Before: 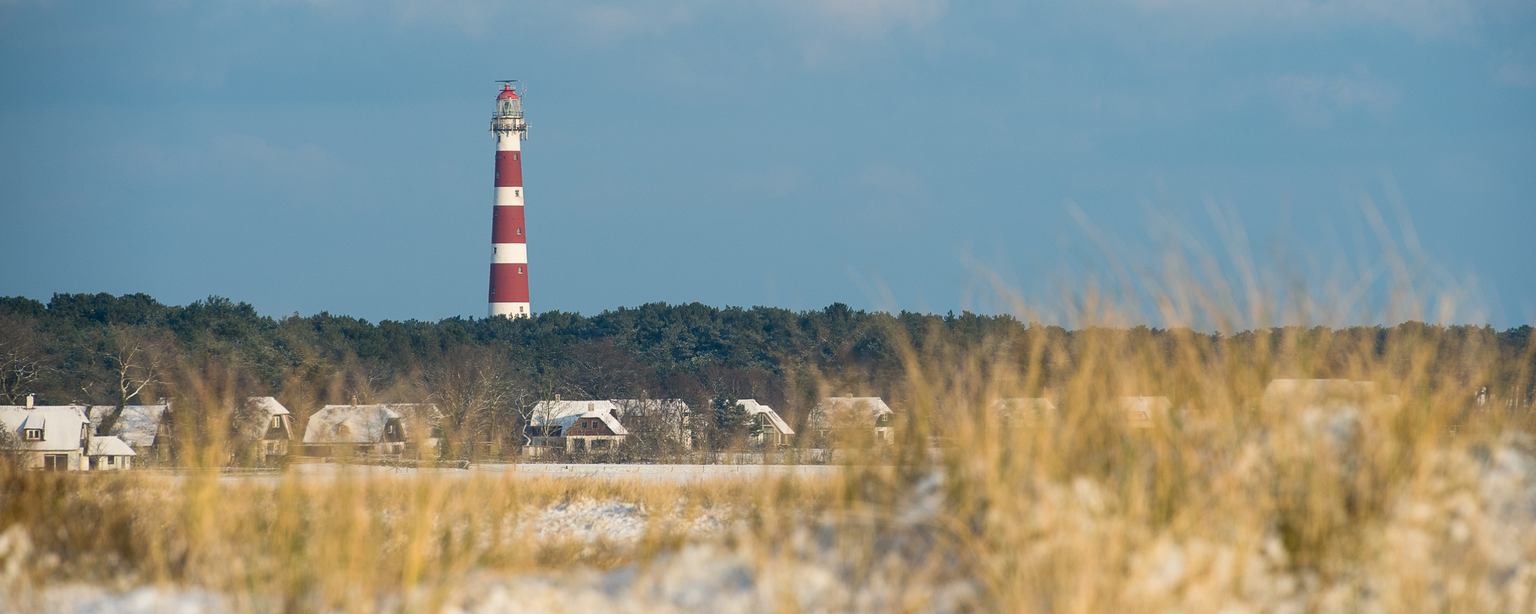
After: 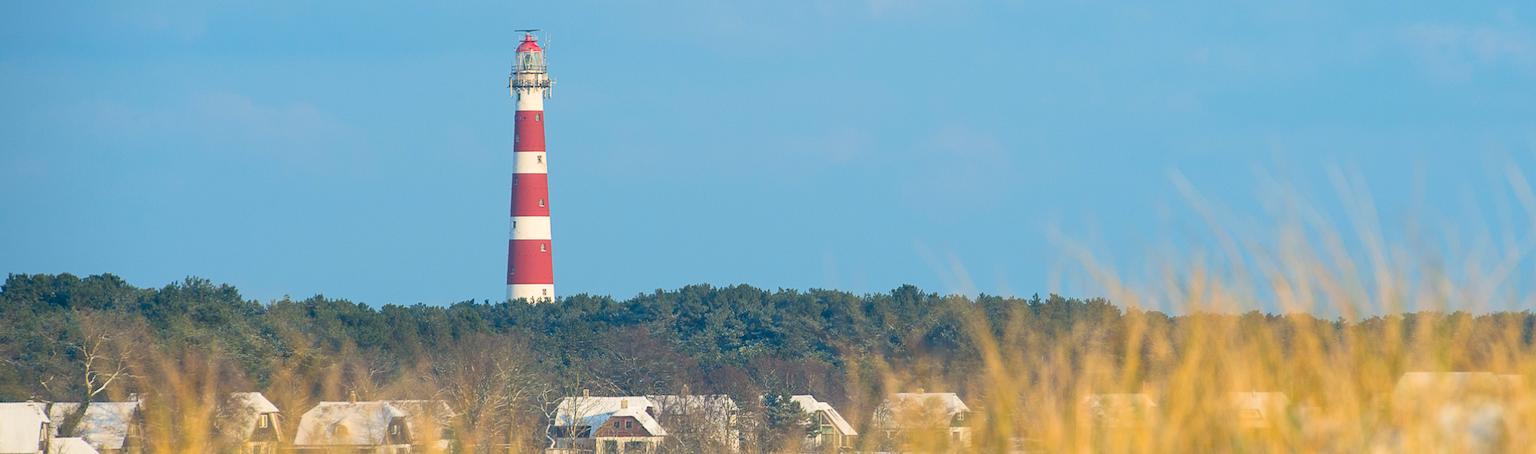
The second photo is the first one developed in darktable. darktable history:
crop: left 3.015%, top 8.969%, right 9.647%, bottom 26.457%
contrast brightness saturation: contrast 0.07, brightness 0.18, saturation 0.4
